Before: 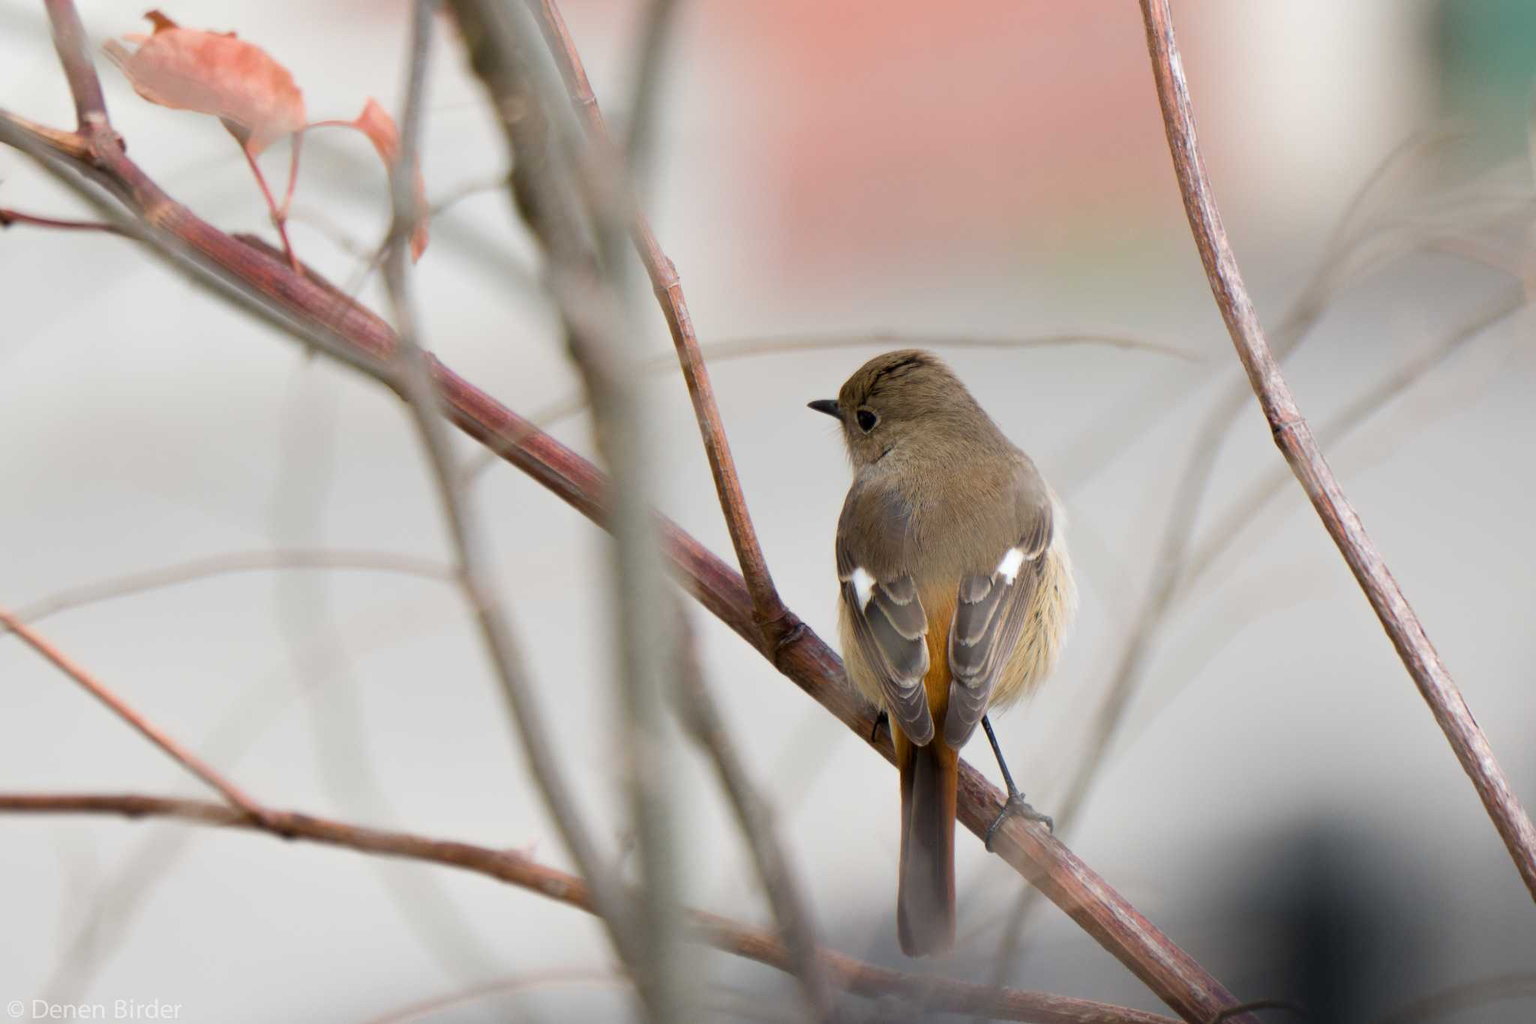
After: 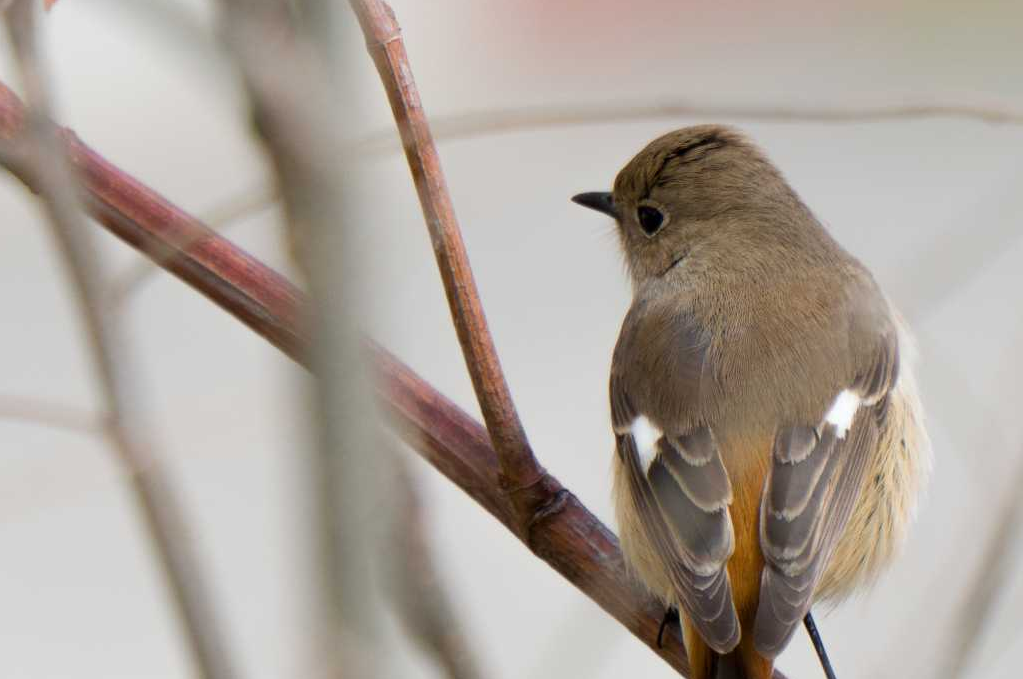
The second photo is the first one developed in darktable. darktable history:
crop: left 24.673%, top 25.049%, right 25.364%, bottom 25.185%
